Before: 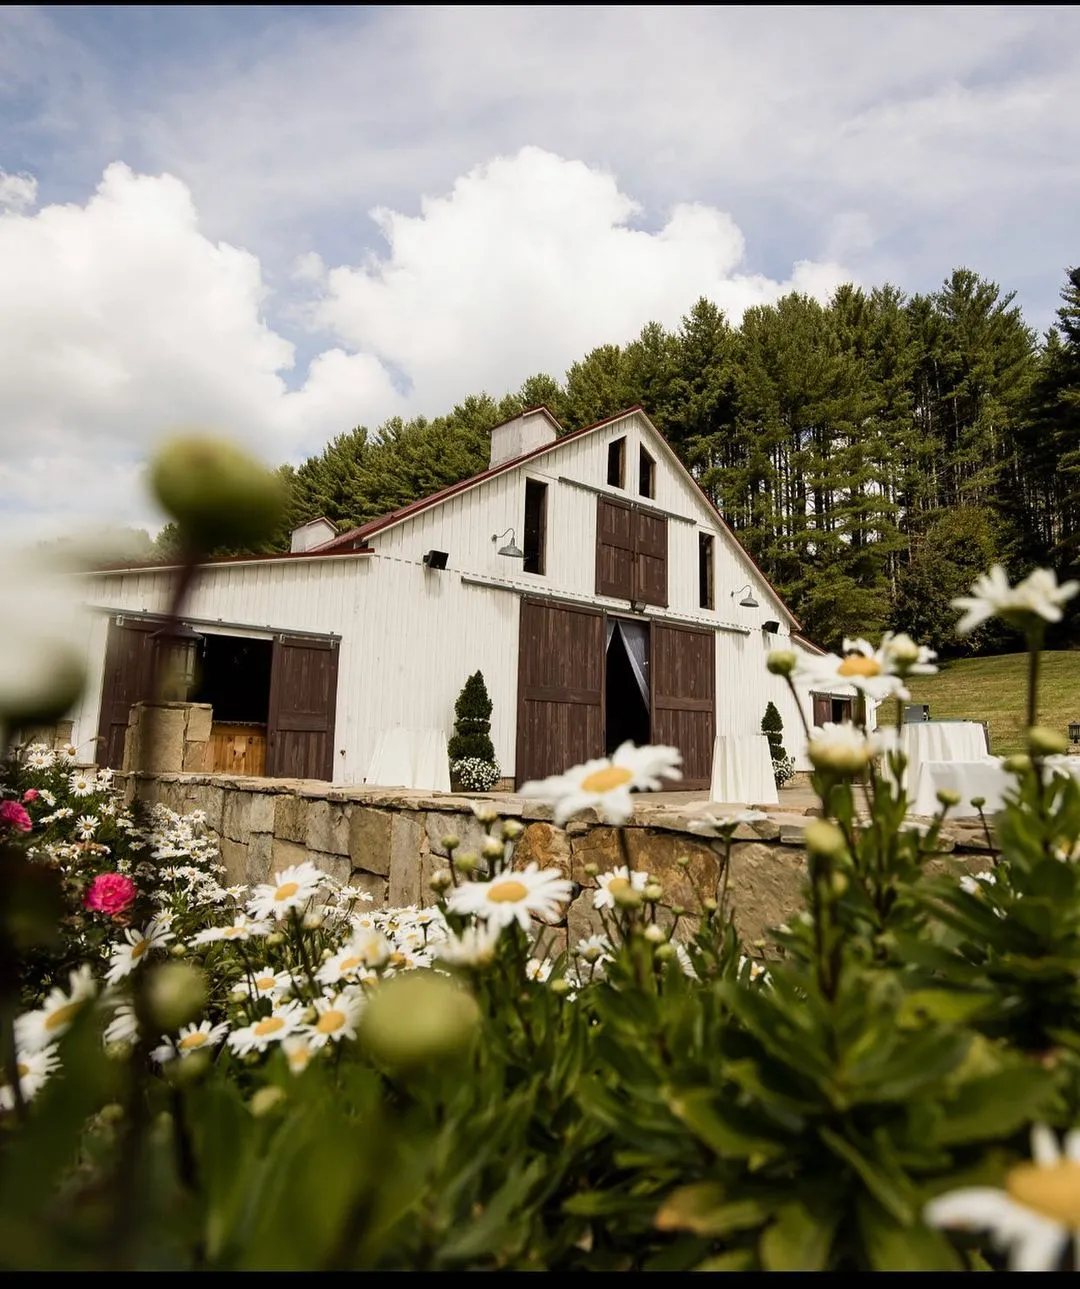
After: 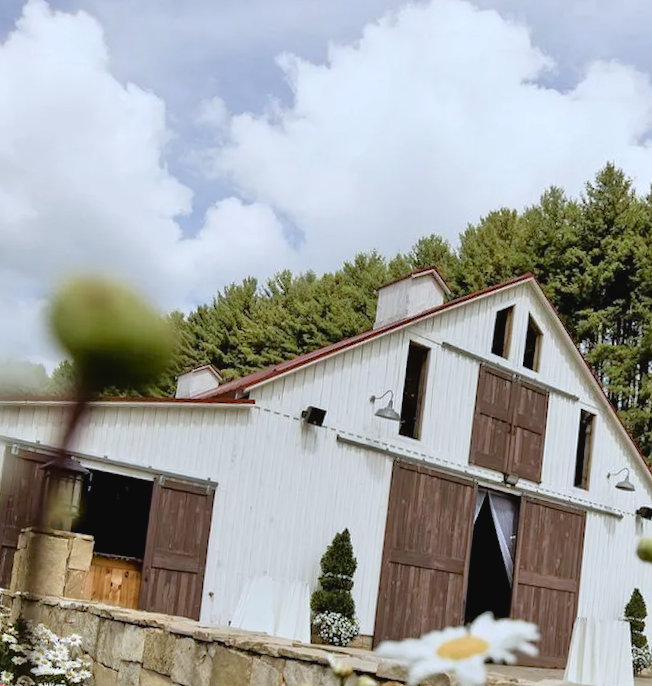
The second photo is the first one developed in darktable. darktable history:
crop and rotate: angle -4.99°, left 2.122%, top 6.945%, right 27.566%, bottom 30.519%
color correction: highlights a* 3.84, highlights b* 5.07
rotate and perspective: rotation 0.062°, lens shift (vertical) 0.115, lens shift (horizontal) -0.133, crop left 0.047, crop right 0.94, crop top 0.061, crop bottom 0.94
tone equalizer: -7 EV 0.15 EV, -6 EV 0.6 EV, -5 EV 1.15 EV, -4 EV 1.33 EV, -3 EV 1.15 EV, -2 EV 0.6 EV, -1 EV 0.15 EV, mask exposure compensation -0.5 EV
contrast brightness saturation: contrast -0.08, brightness -0.04, saturation -0.11
color calibration: illuminant as shot in camera, x 0.383, y 0.38, temperature 3949.15 K, gamut compression 1.66
exposure: black level correction 0.002, compensate highlight preservation false
